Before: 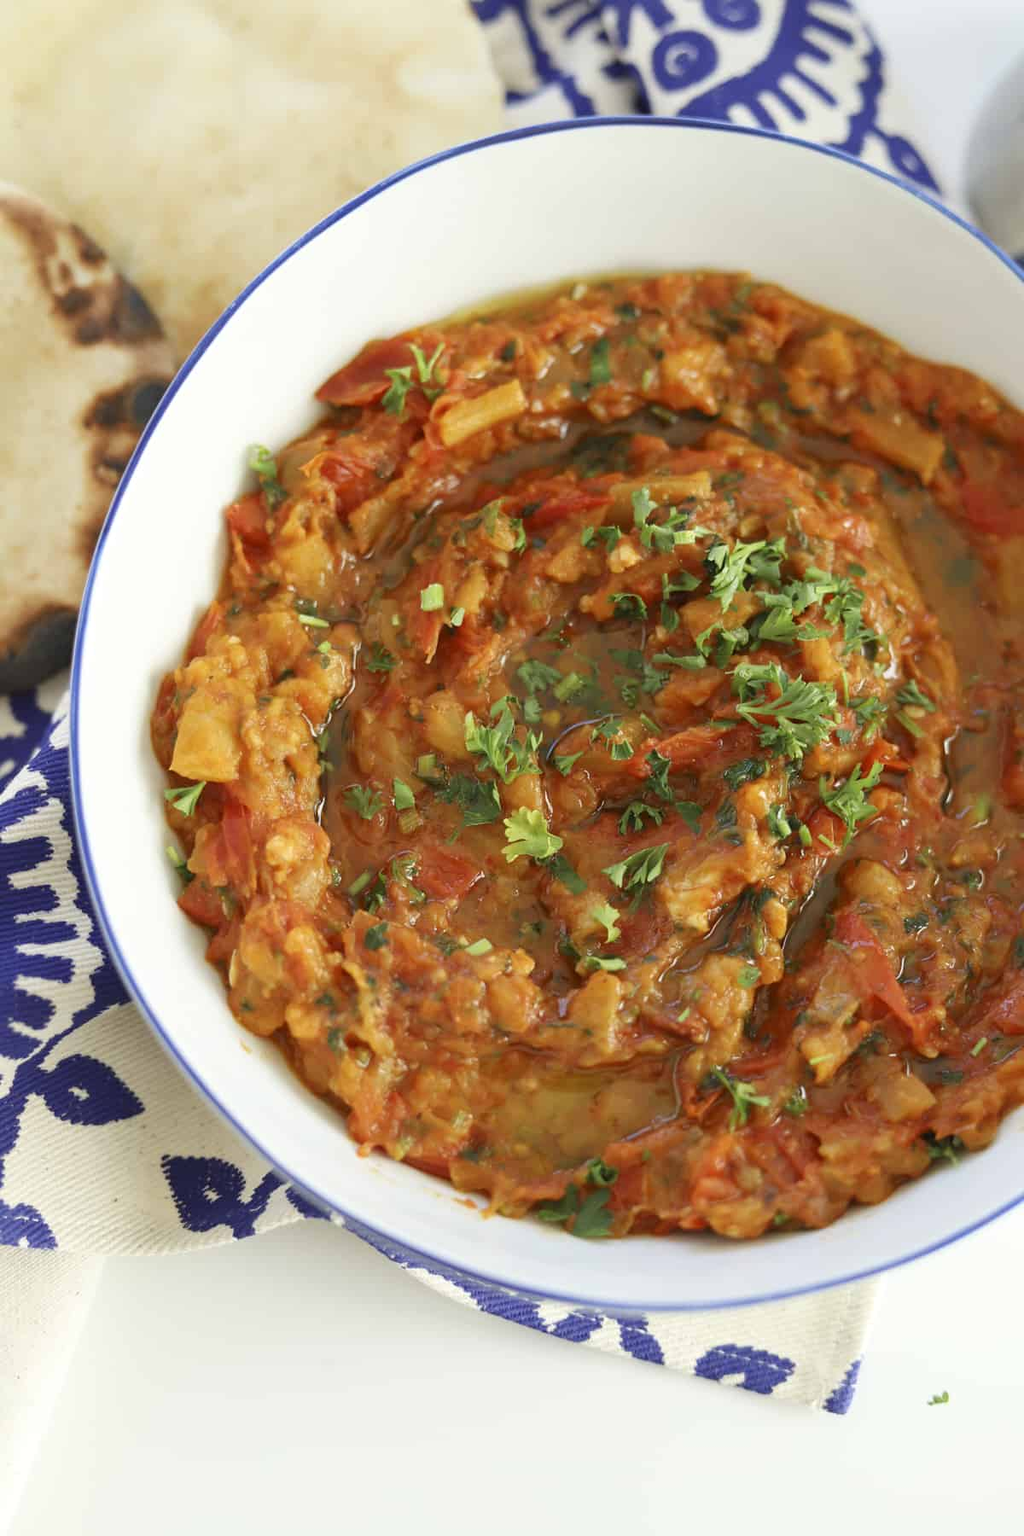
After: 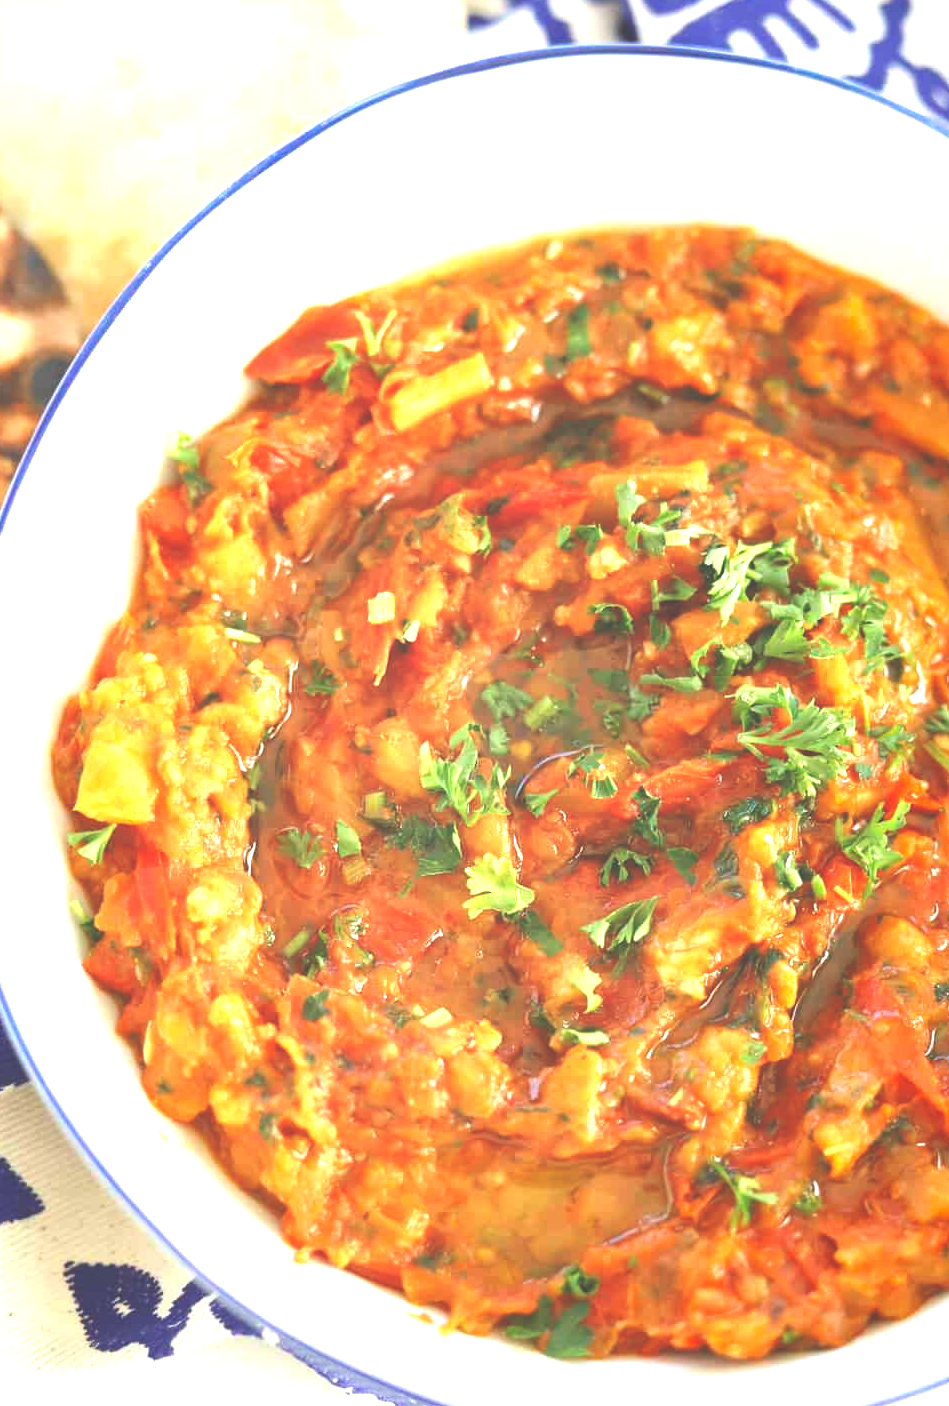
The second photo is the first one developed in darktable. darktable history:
exposure: black level correction -0.023, exposure 1.393 EV, compensate highlight preservation false
crop and rotate: left 10.472%, top 5.133%, right 10.421%, bottom 16.724%
vignetting: fall-off start 16.03%, fall-off radius 99.68%, brightness -0.249, saturation 0.135, width/height ratio 0.713, unbound false
